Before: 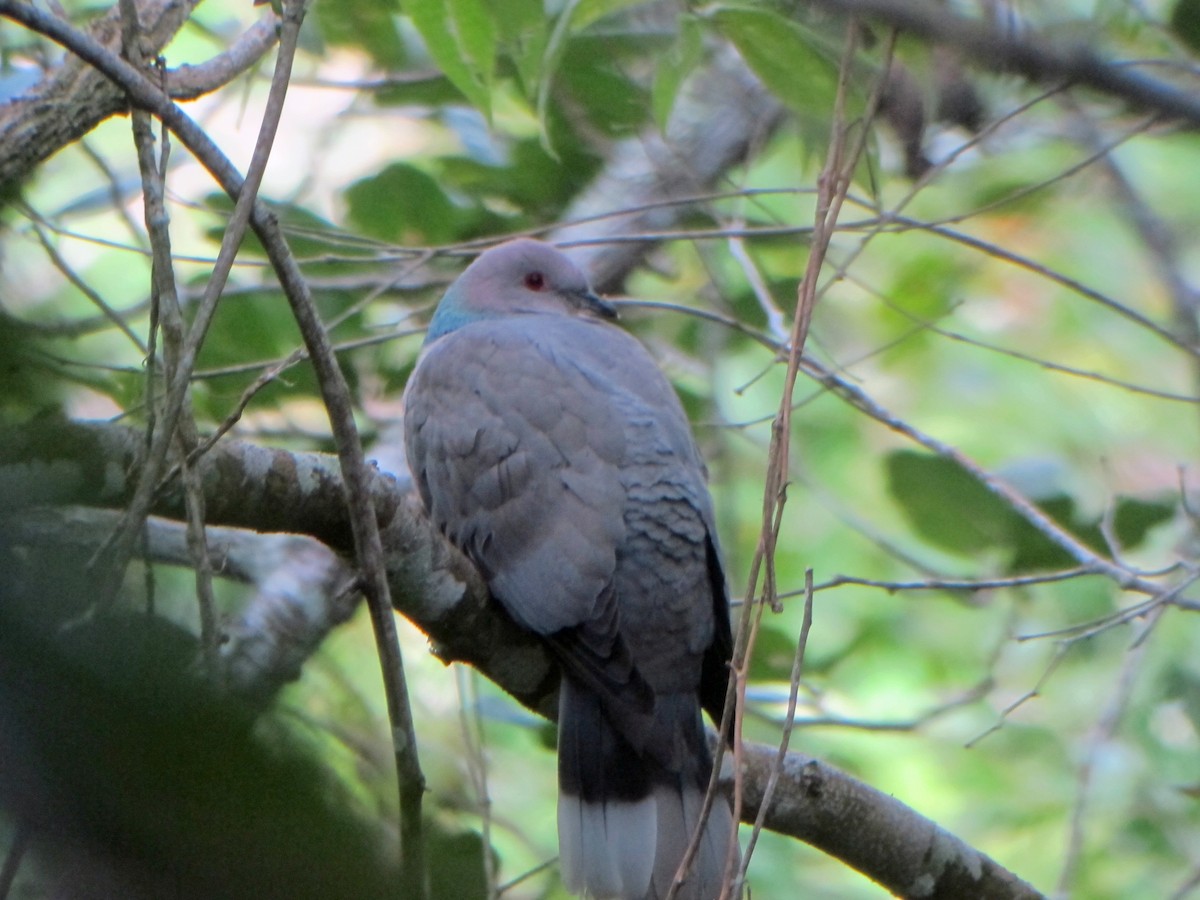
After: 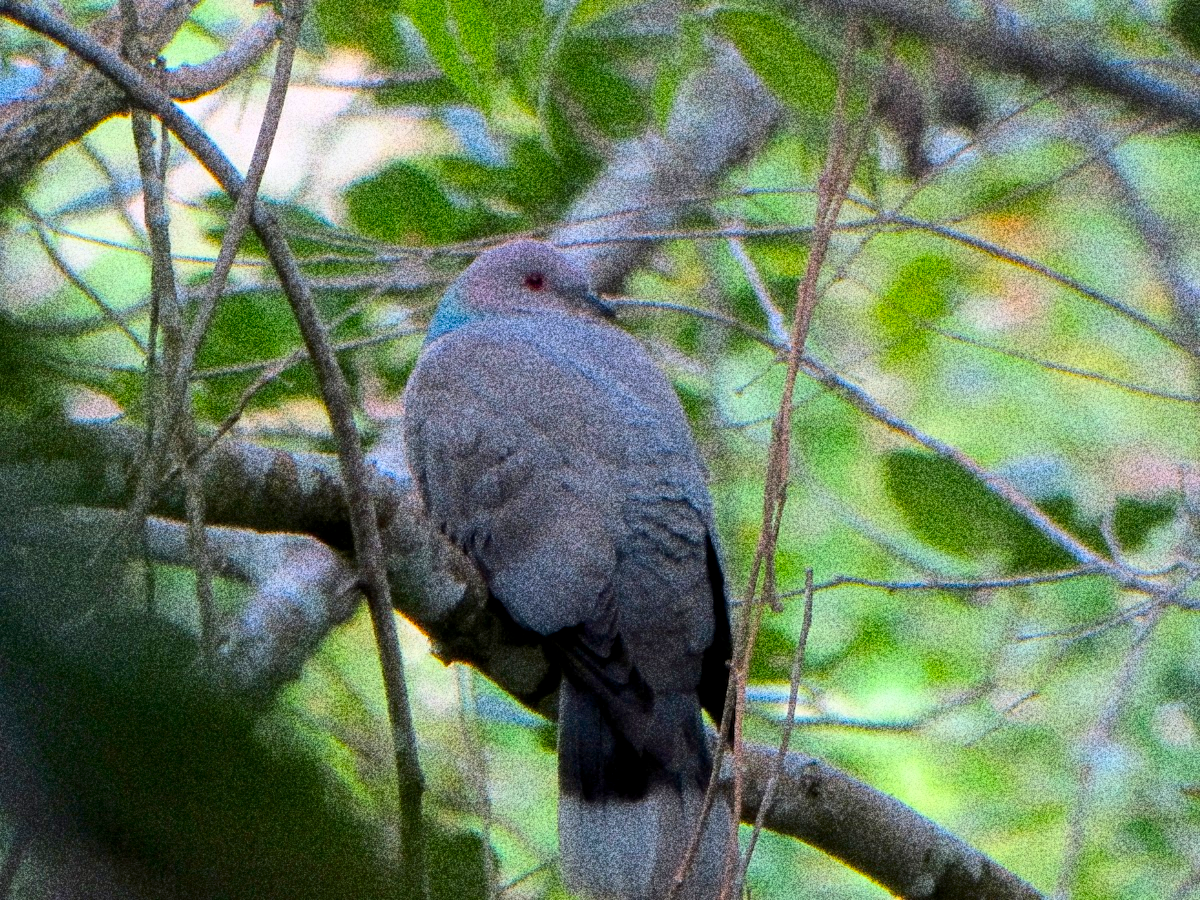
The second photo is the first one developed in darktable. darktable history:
grain: coarseness 30.02 ISO, strength 100%
exposure: black level correction 0.004, exposure 0.014 EV, compensate highlight preservation false
color balance rgb: perceptual saturation grading › global saturation 25%, global vibrance 20%
